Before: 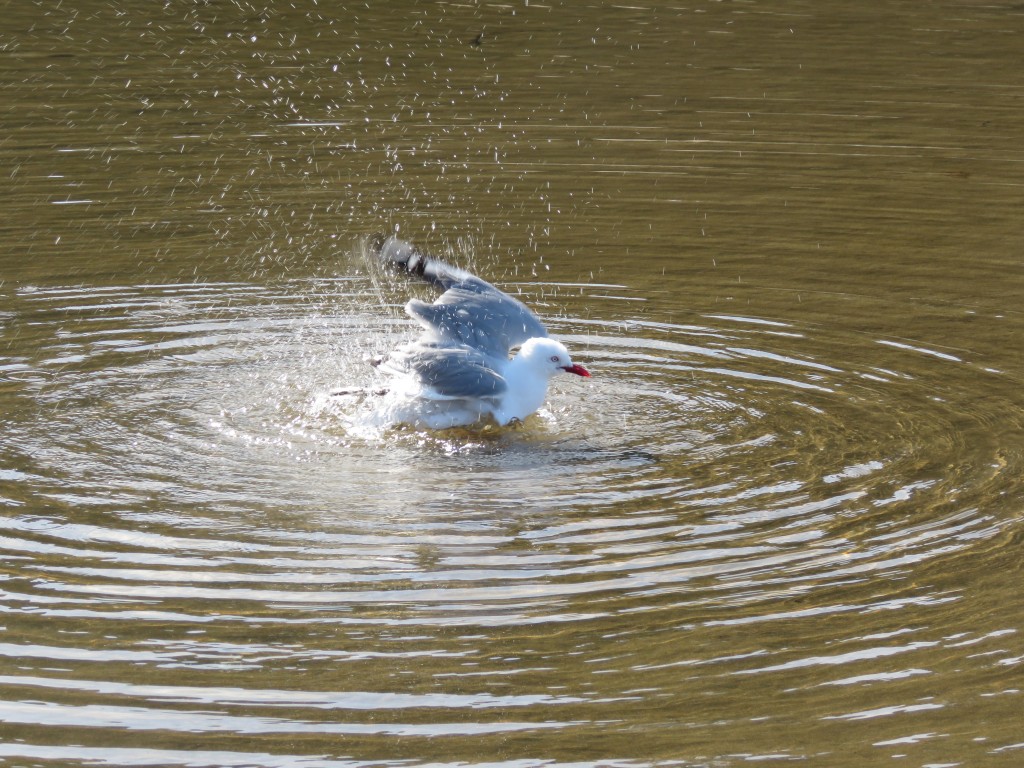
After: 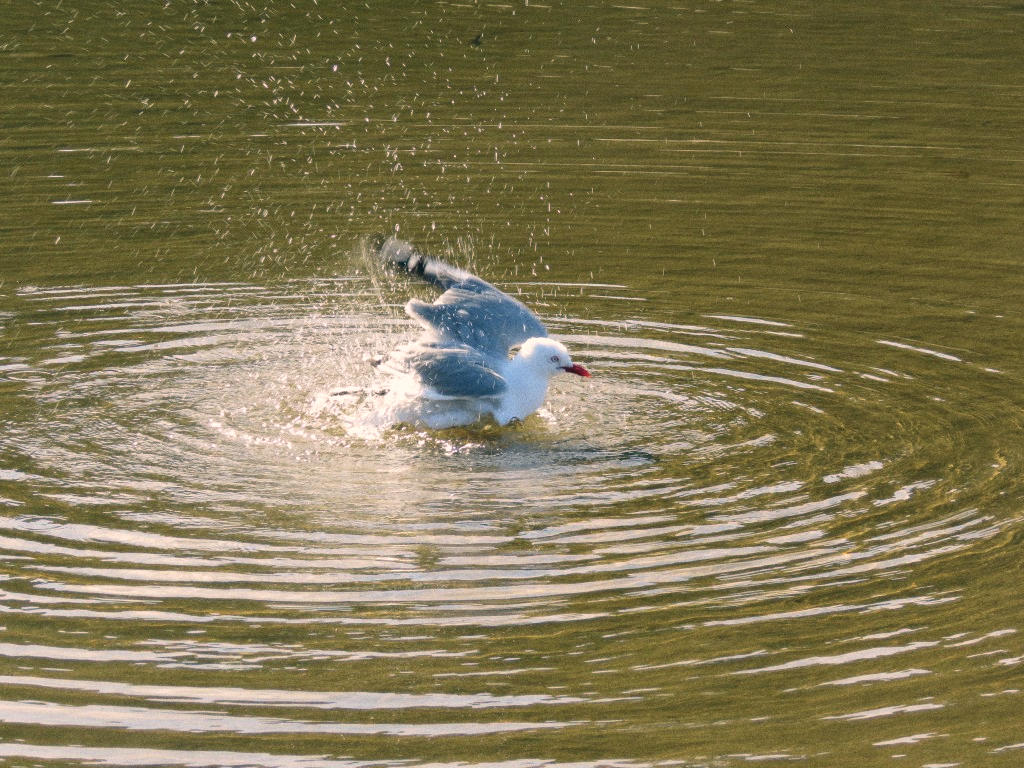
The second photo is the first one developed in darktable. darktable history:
color balance rgb: shadows lift › hue 87.51°, highlights gain › chroma 1.62%, highlights gain › hue 55.1°, global offset › chroma 0.1%, global offset › hue 253.66°, linear chroma grading › global chroma 0.5%
color correction: highlights a* 4.02, highlights b* 4.98, shadows a* -7.55, shadows b* 4.98
grain: coarseness 0.47 ISO
velvia: on, module defaults
